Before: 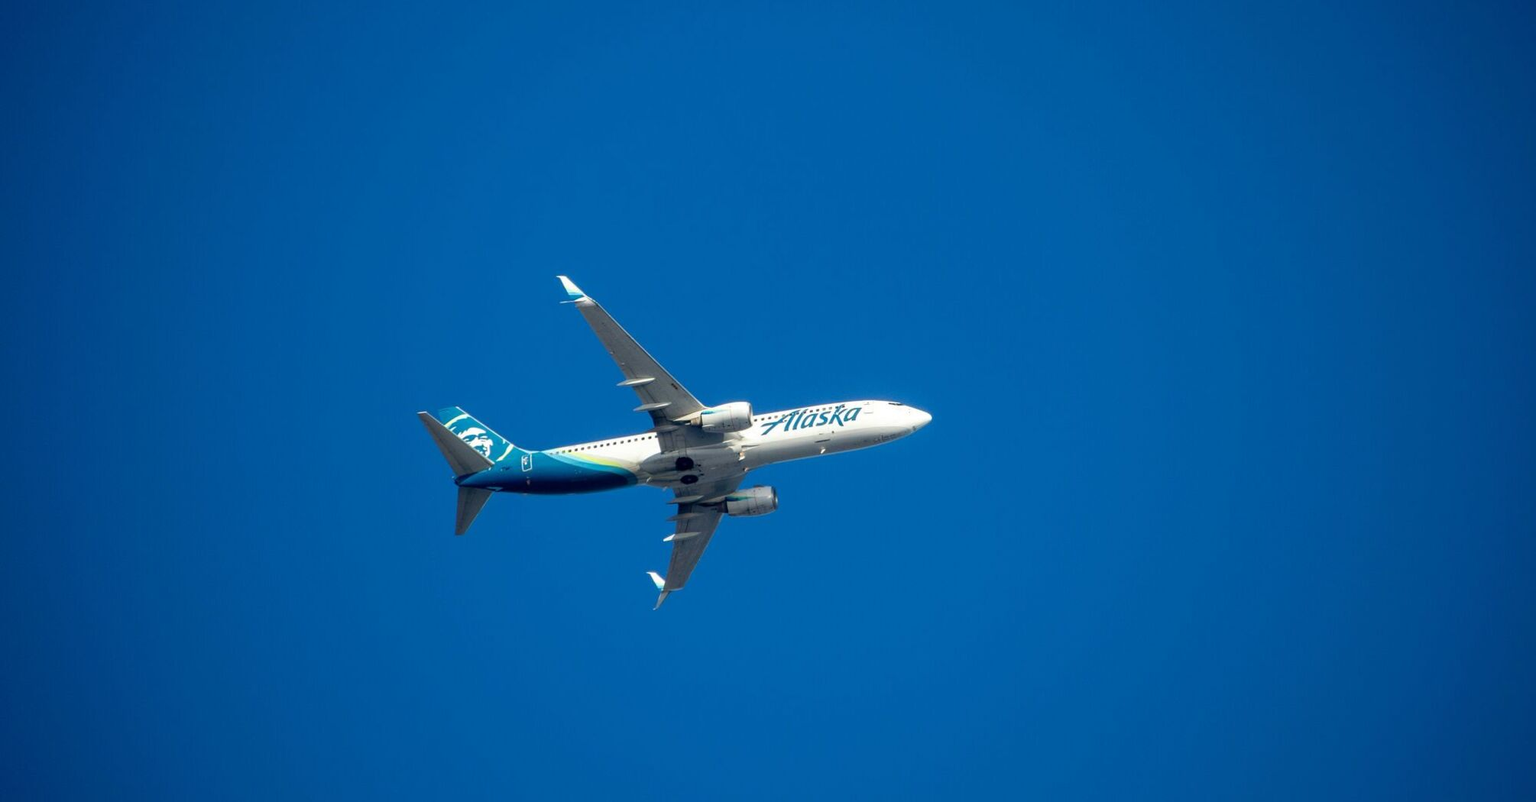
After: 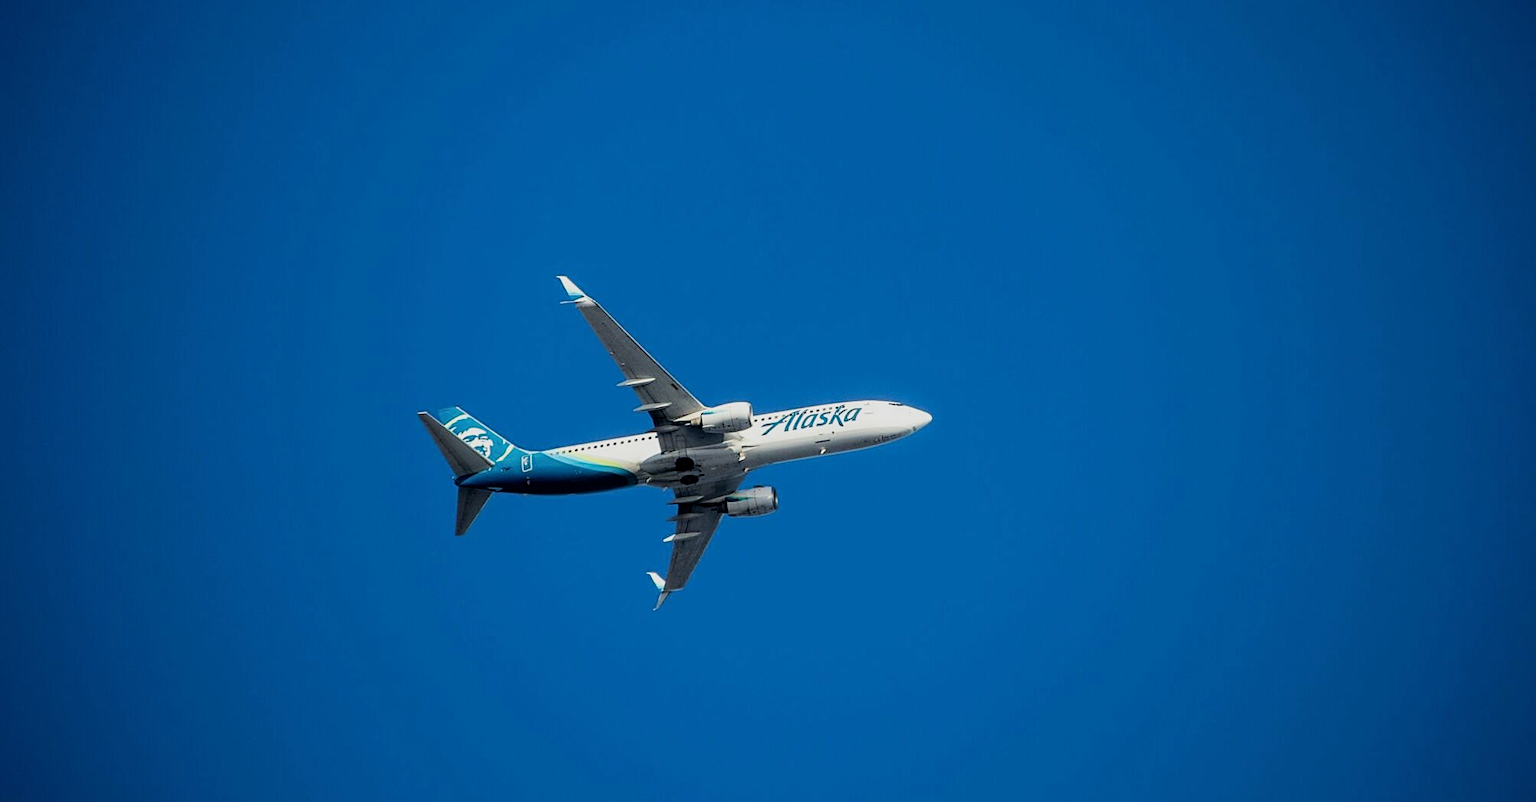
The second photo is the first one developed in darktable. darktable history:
sharpen: on, module defaults
filmic rgb: black relative exposure -7.5 EV, white relative exposure 4.99 EV, hardness 3.32, contrast 1.298
